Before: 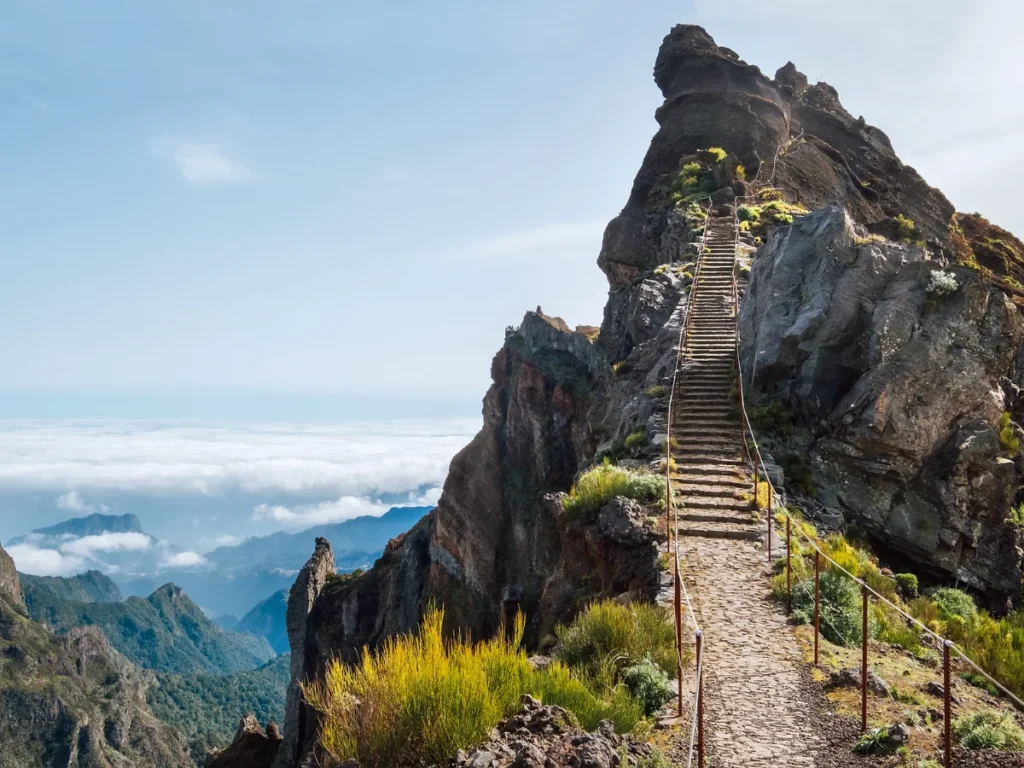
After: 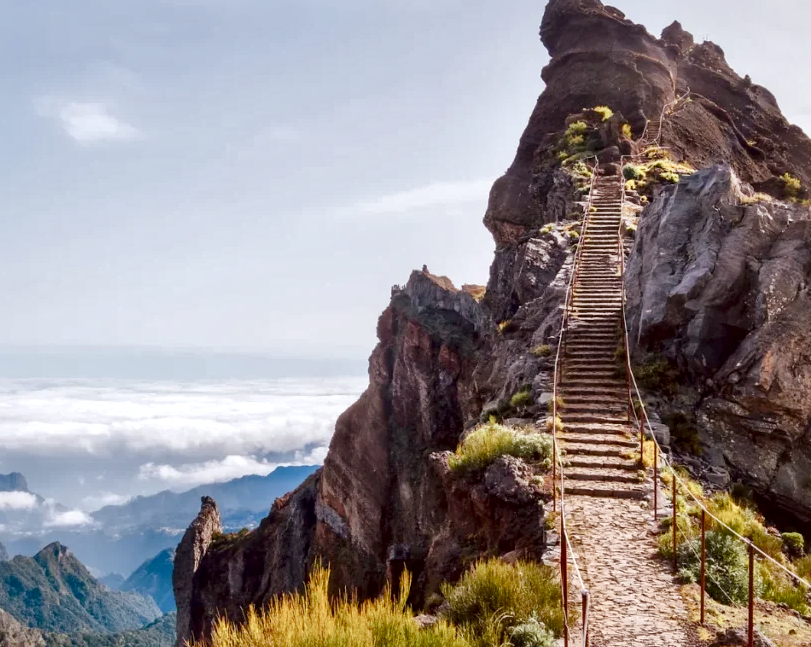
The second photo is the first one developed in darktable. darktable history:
local contrast: mode bilateral grid, contrast 20, coarseness 50, detail 179%, midtone range 0.2
rgb levels: mode RGB, independent channels, levels [[0, 0.474, 1], [0, 0.5, 1], [0, 0.5, 1]]
color balance rgb: perceptual saturation grading › global saturation 20%, perceptual saturation grading › highlights -50%, perceptual saturation grading › shadows 30%
crop: left 11.225%, top 5.381%, right 9.565%, bottom 10.314%
